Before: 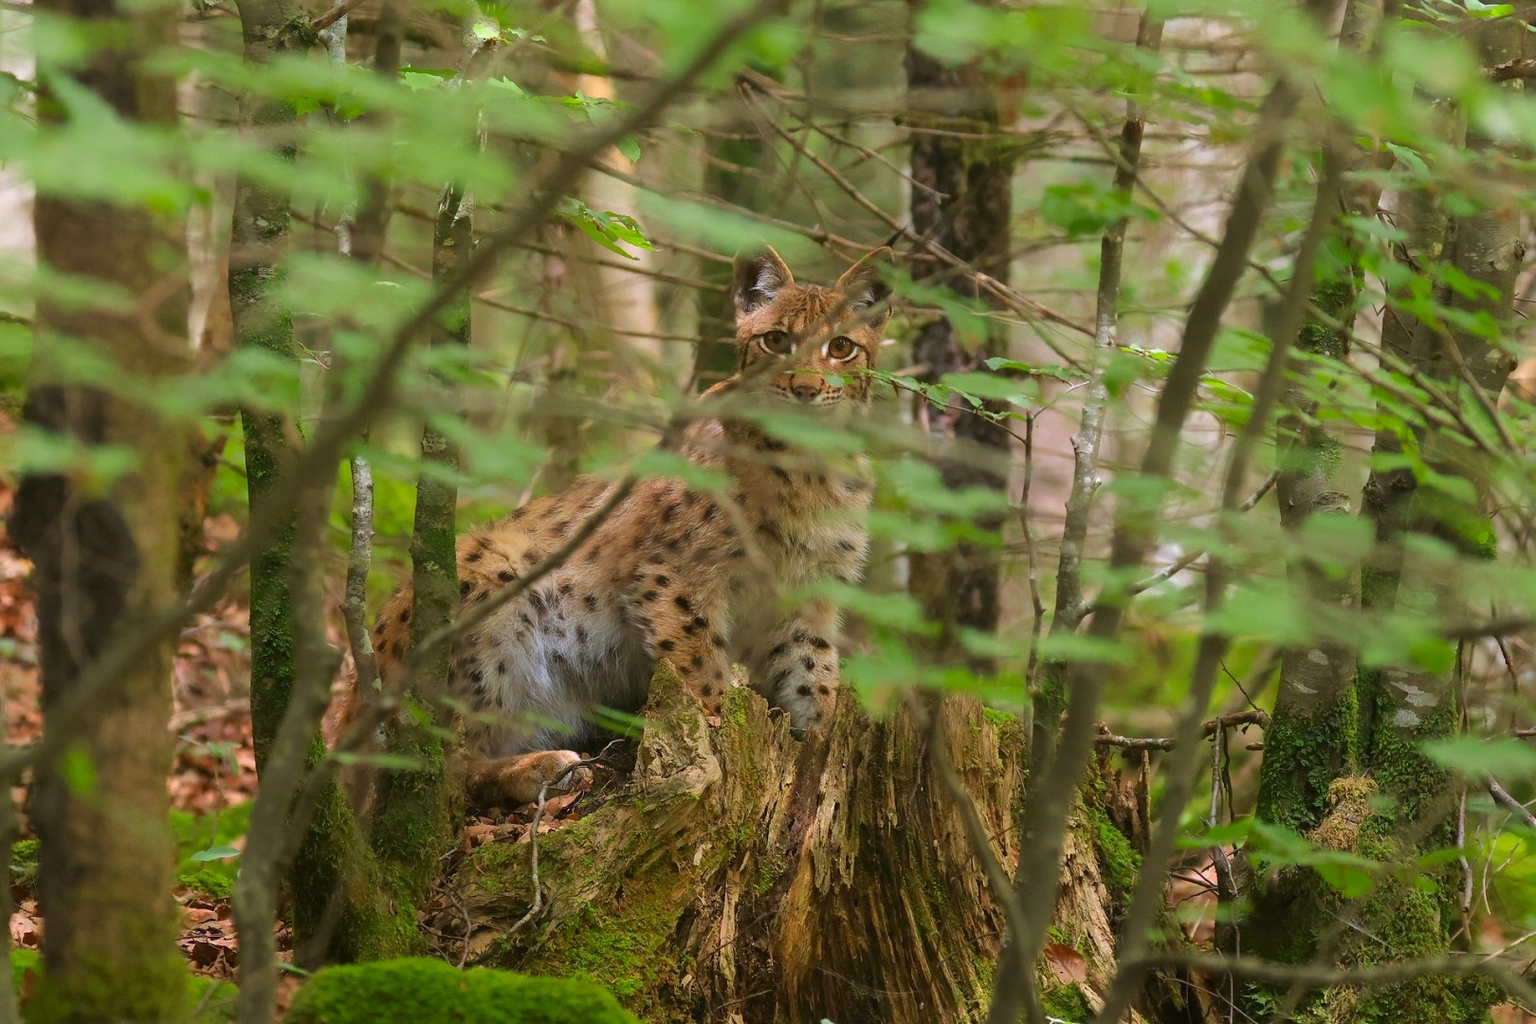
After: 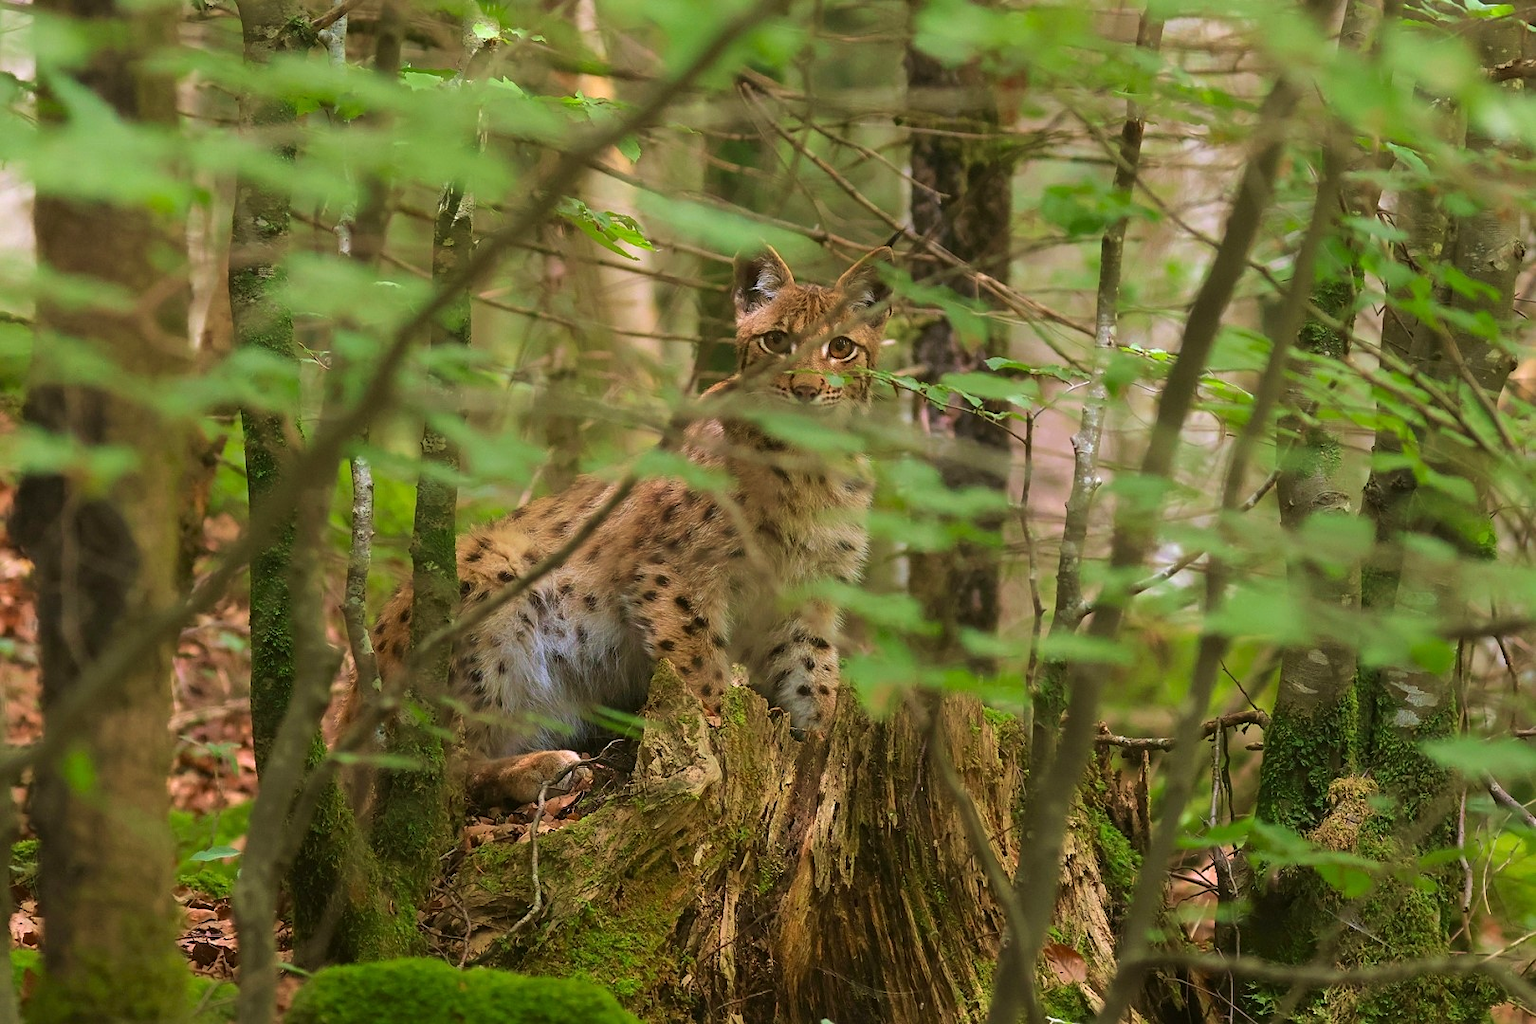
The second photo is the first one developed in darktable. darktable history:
sharpen: amount 0.211
velvia: on, module defaults
